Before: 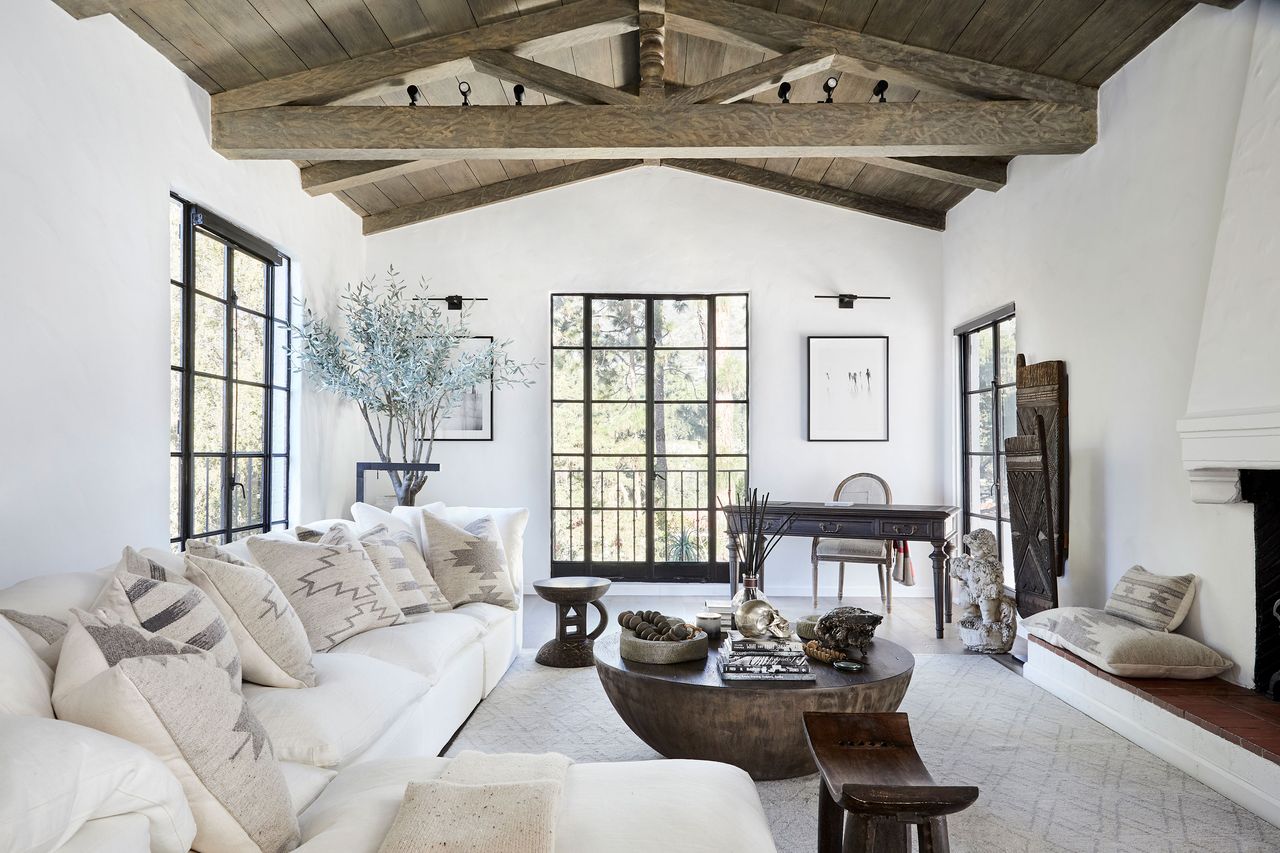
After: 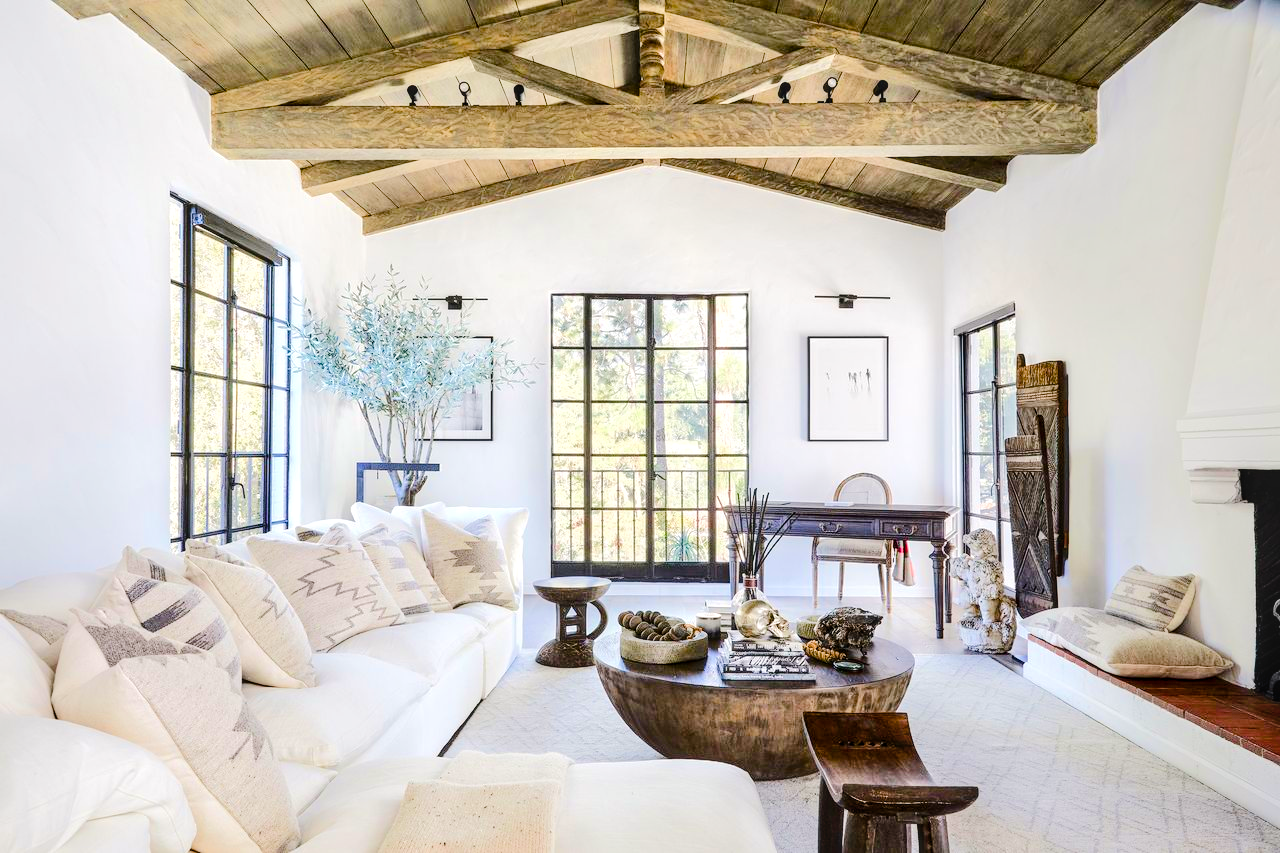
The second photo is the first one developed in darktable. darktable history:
local contrast: on, module defaults
color balance rgb: highlights gain › chroma 0.22%, highlights gain › hue 330.54°, perceptual saturation grading › global saturation 20%, perceptual saturation grading › highlights -24.936%, perceptual saturation grading › shadows 49.777%, global vibrance 45.75%
tone equalizer: -7 EV 0.149 EV, -6 EV 0.588 EV, -5 EV 1.19 EV, -4 EV 1.35 EV, -3 EV 1.16 EV, -2 EV 0.6 EV, -1 EV 0.167 EV, edges refinement/feathering 500, mask exposure compensation -1.57 EV, preserve details no
